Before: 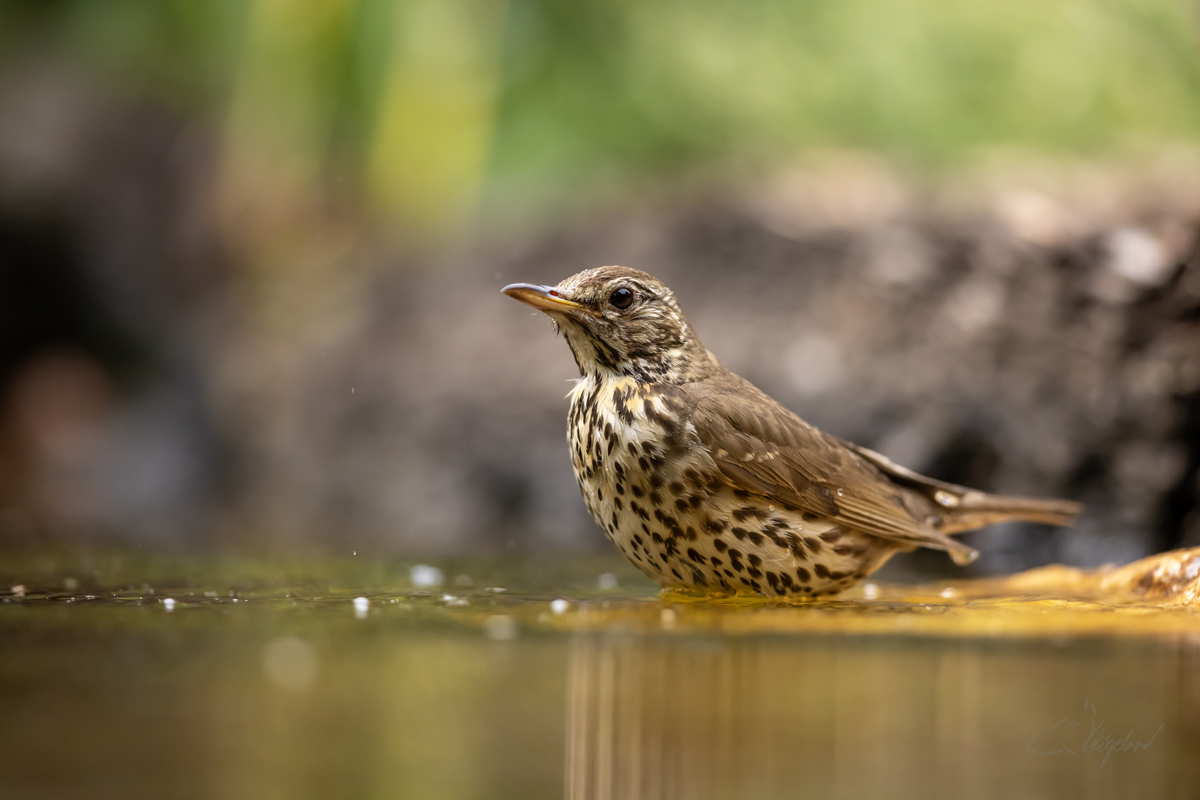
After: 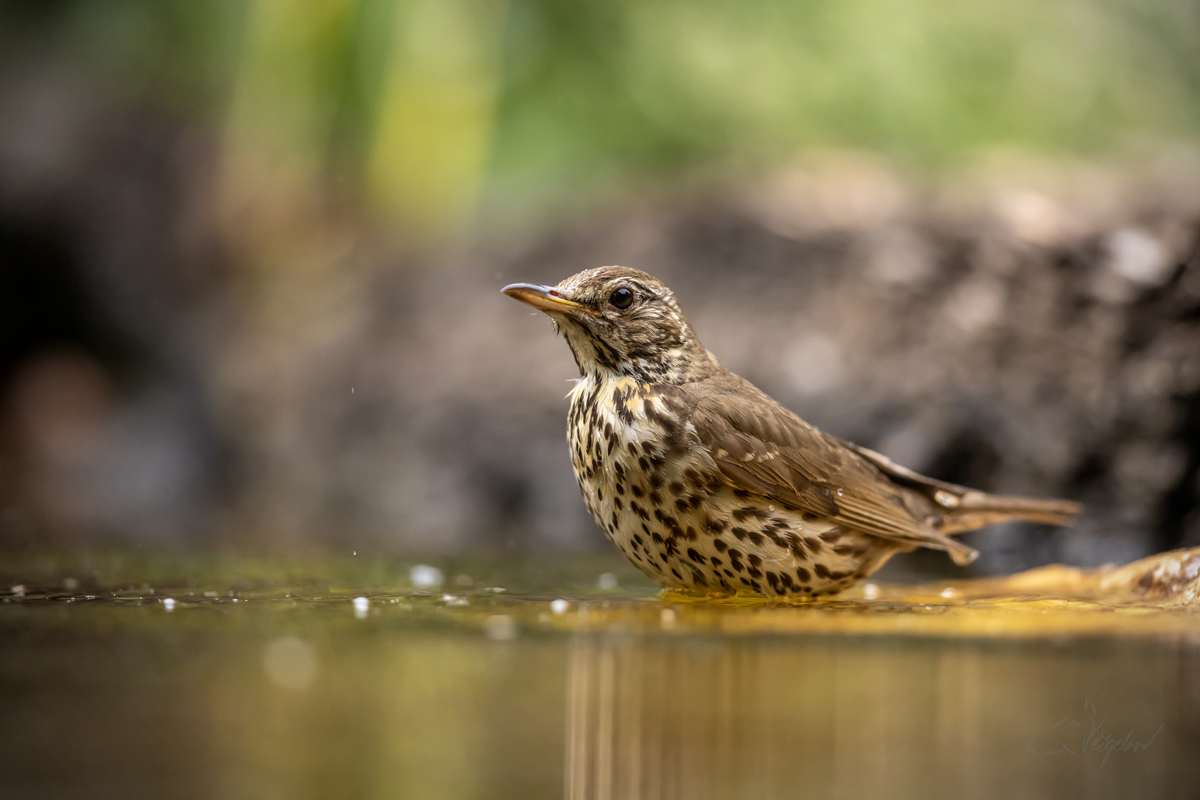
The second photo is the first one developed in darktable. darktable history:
tone equalizer: edges refinement/feathering 500, mask exposure compensation -1.57 EV, preserve details no
local contrast: detail 114%
vignetting: fall-off radius 46.17%, unbound false
